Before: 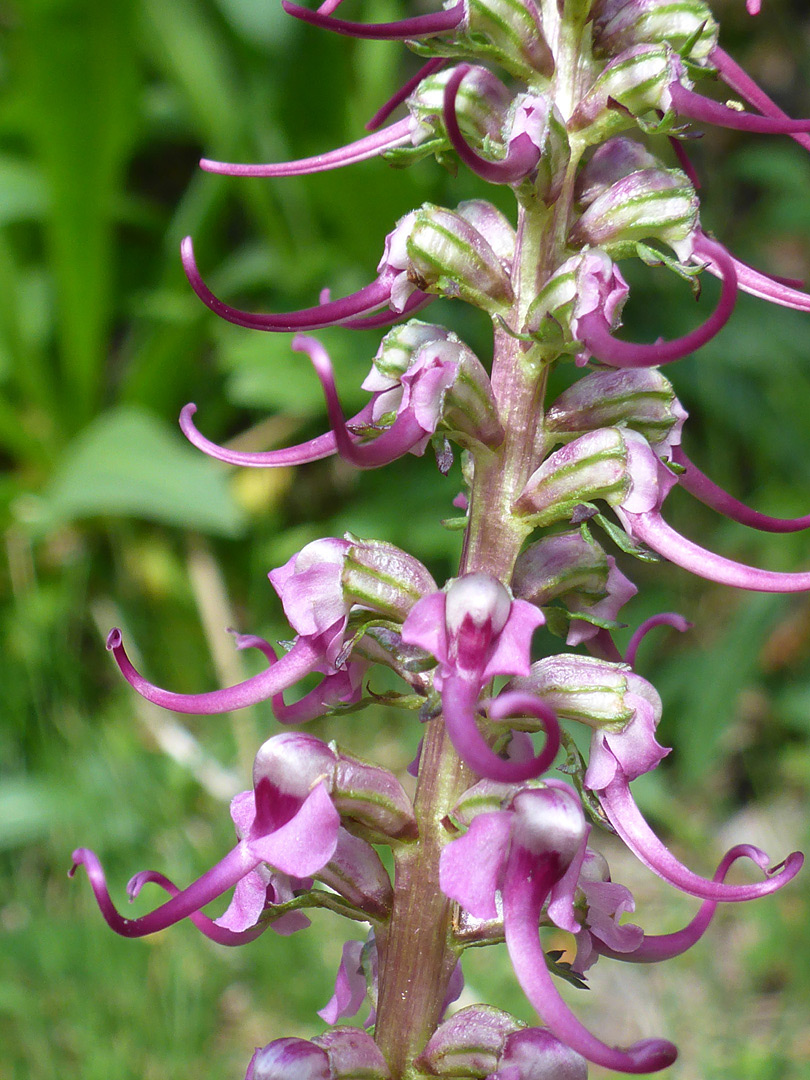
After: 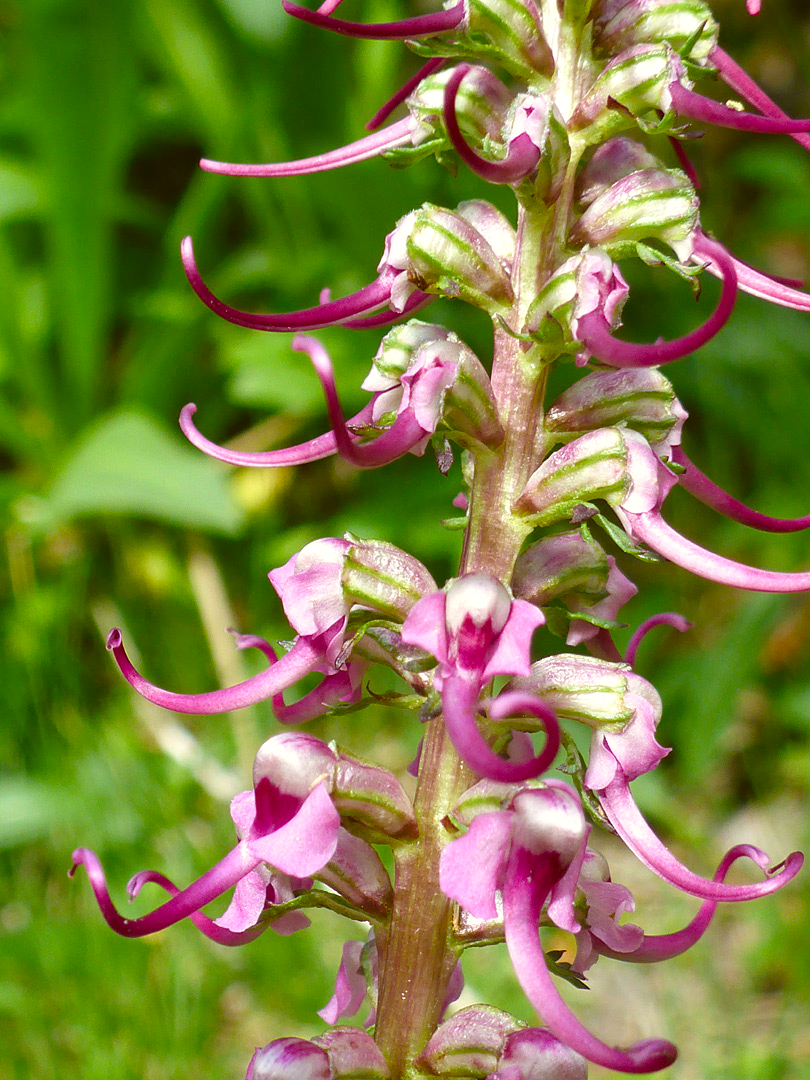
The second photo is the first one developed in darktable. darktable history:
color correction: highlights a* -1.43, highlights b* 10.12, shadows a* 0.395, shadows b* 19.35
color balance rgb: linear chroma grading › shadows 32%, linear chroma grading › global chroma -2%, linear chroma grading › mid-tones 4%, perceptual saturation grading › global saturation -2%, perceptual saturation grading › highlights -8%, perceptual saturation grading › mid-tones 8%, perceptual saturation grading › shadows 4%, perceptual brilliance grading › highlights 8%, perceptual brilliance grading › mid-tones 4%, perceptual brilliance grading › shadows 2%, global vibrance 16%, saturation formula JzAzBz (2021)
